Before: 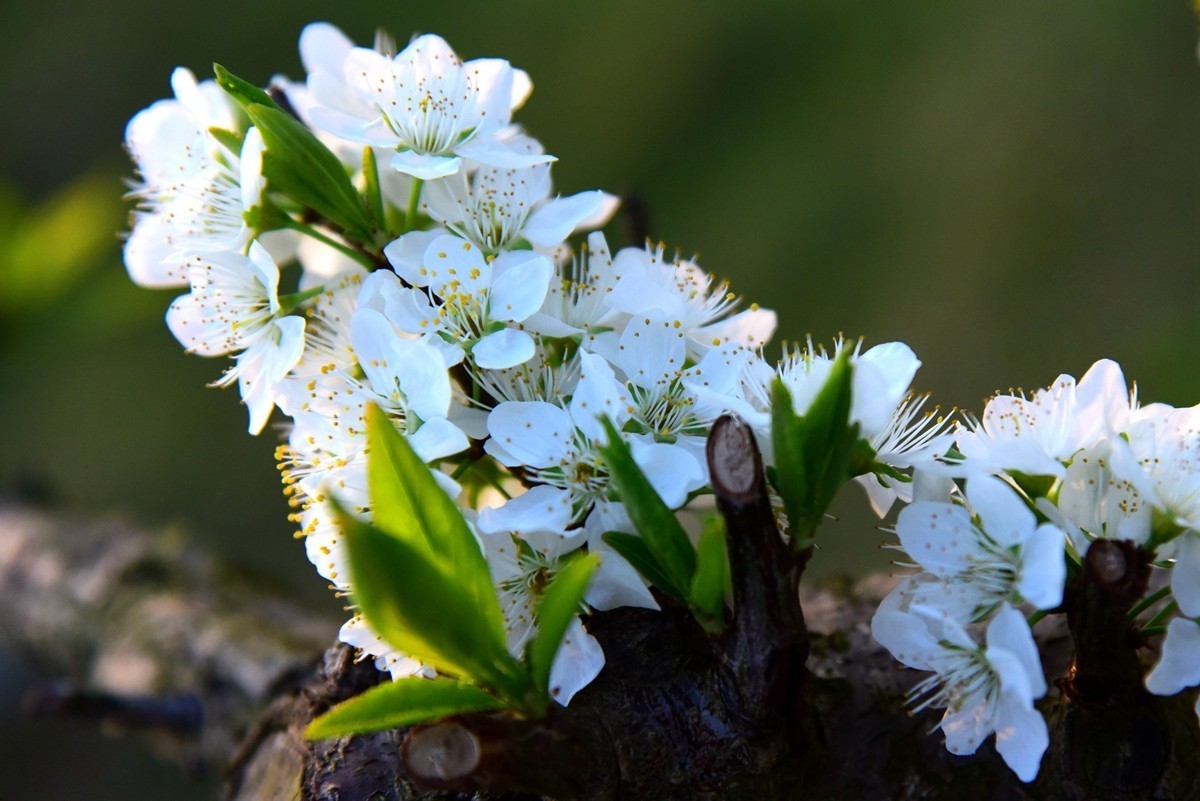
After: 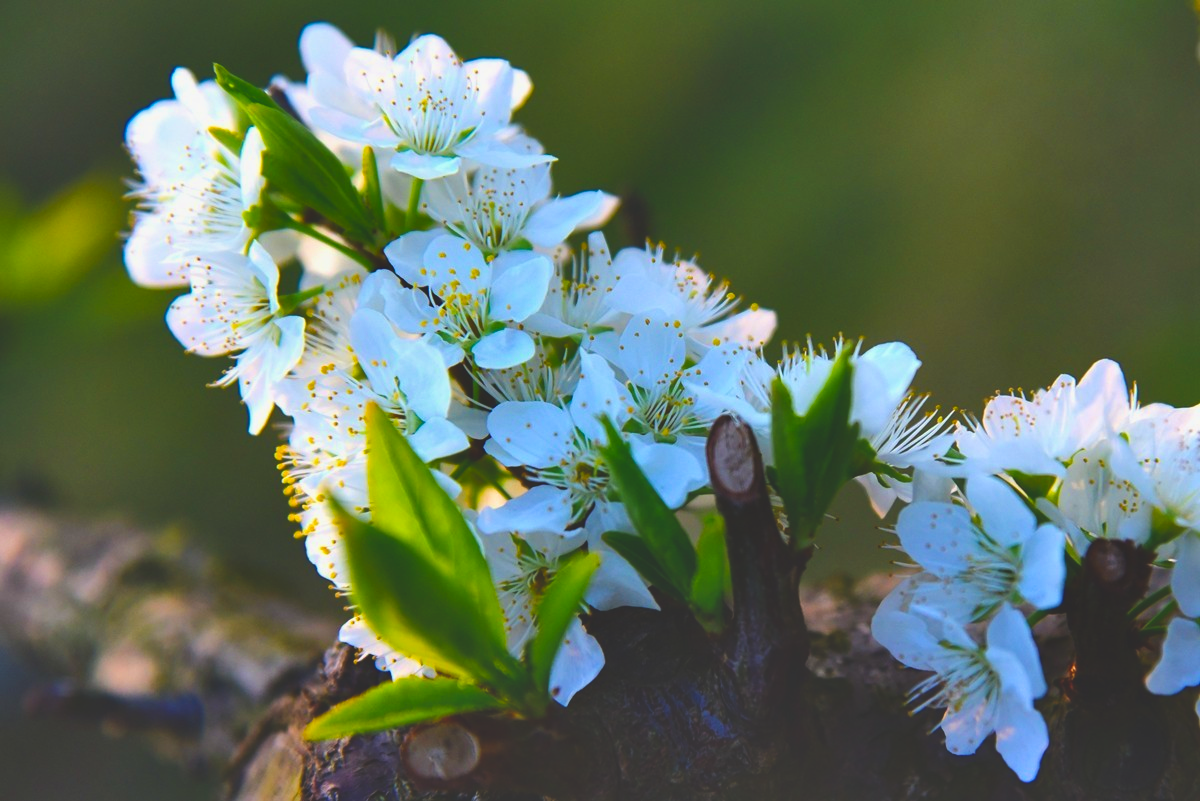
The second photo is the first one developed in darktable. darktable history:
exposure: black level correction -0.024, exposure -0.117 EV, compensate highlight preservation false
shadows and highlights: soften with gaussian
velvia: strength 50.91%, mid-tones bias 0.507
